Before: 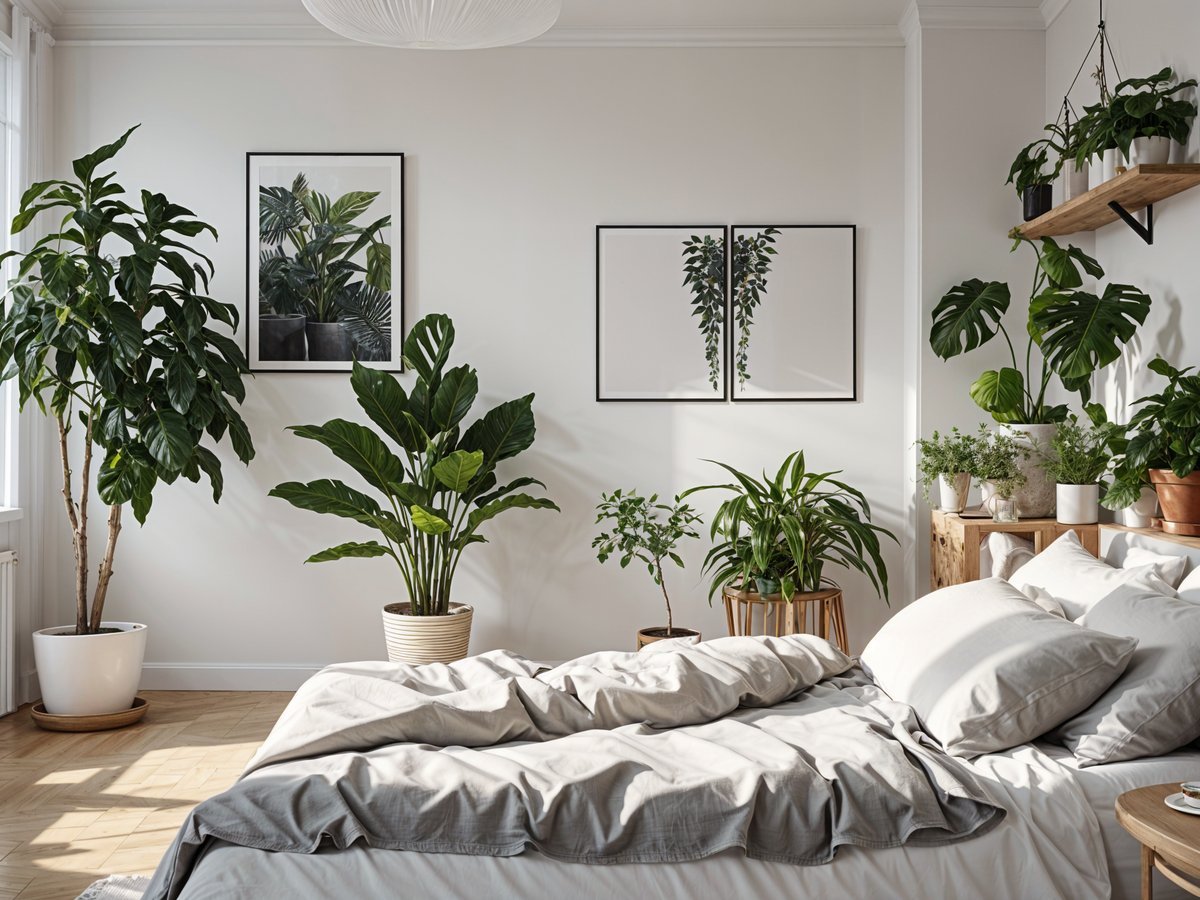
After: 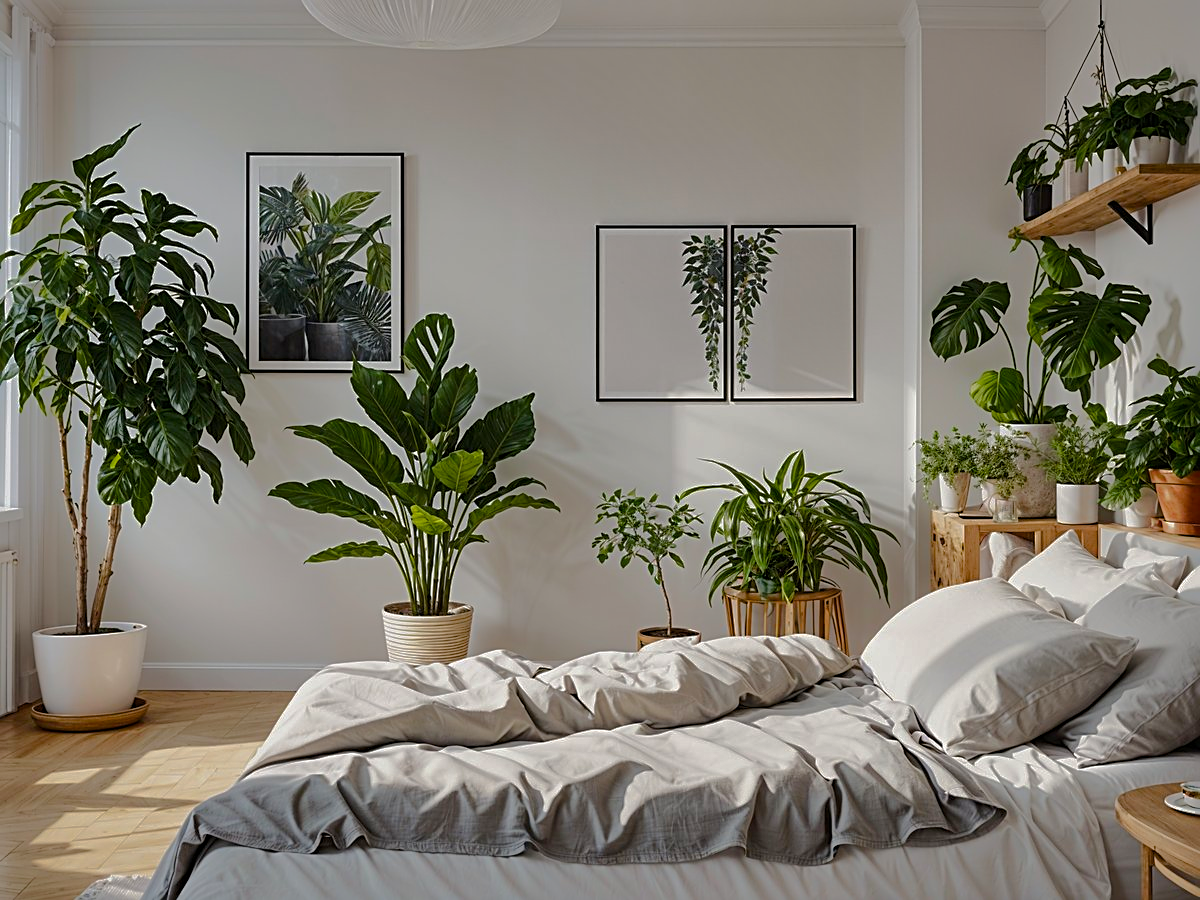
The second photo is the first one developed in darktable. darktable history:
color balance rgb: perceptual saturation grading › global saturation 35%, perceptual saturation grading › highlights -25%, perceptual saturation grading › shadows 25%, global vibrance 10%
sharpen: on, module defaults
shadows and highlights: shadows -19.91, highlights -73.15
exposure: exposure -0.157 EV, compensate highlight preservation false
